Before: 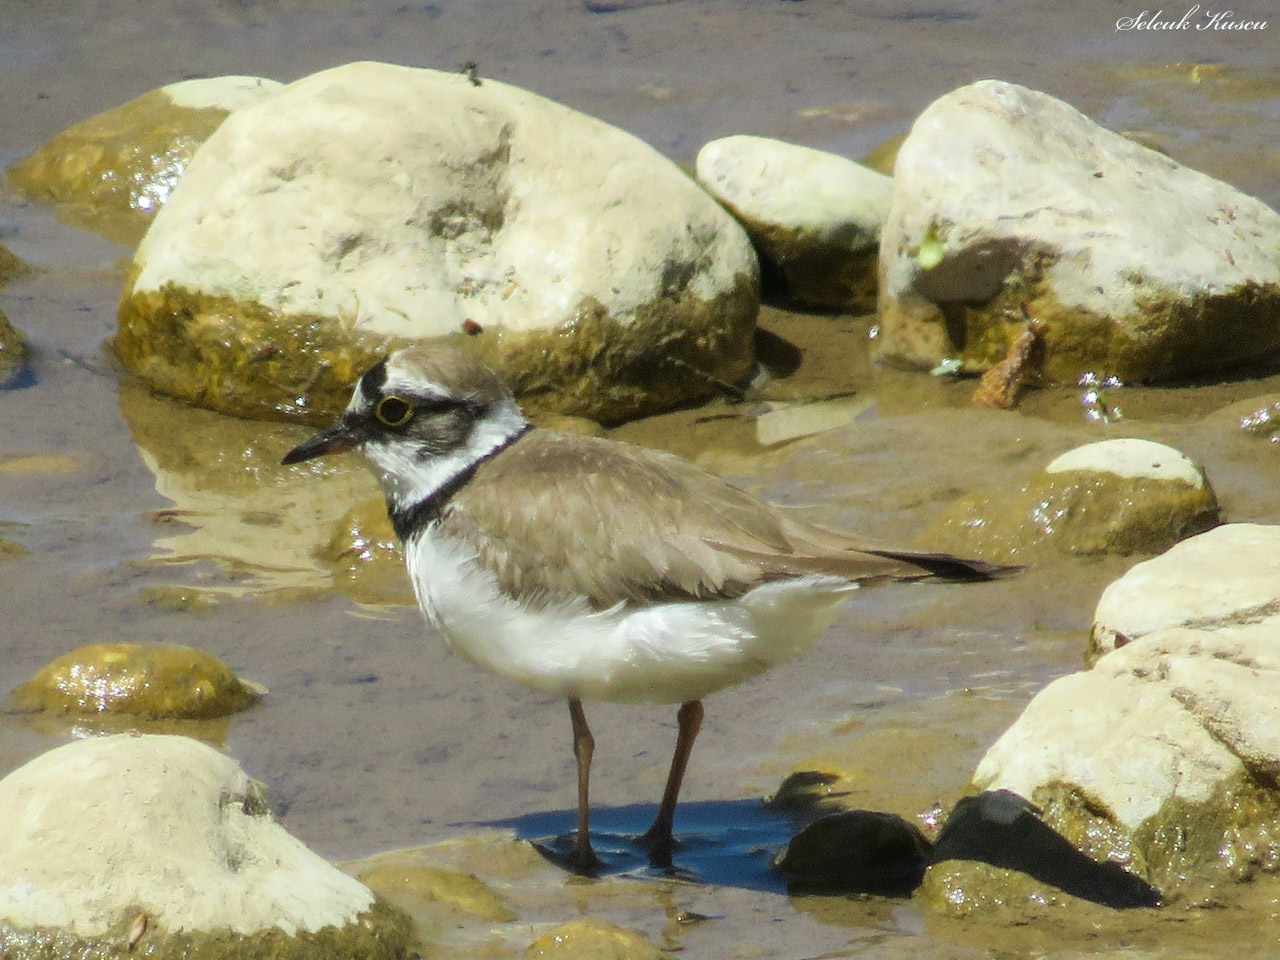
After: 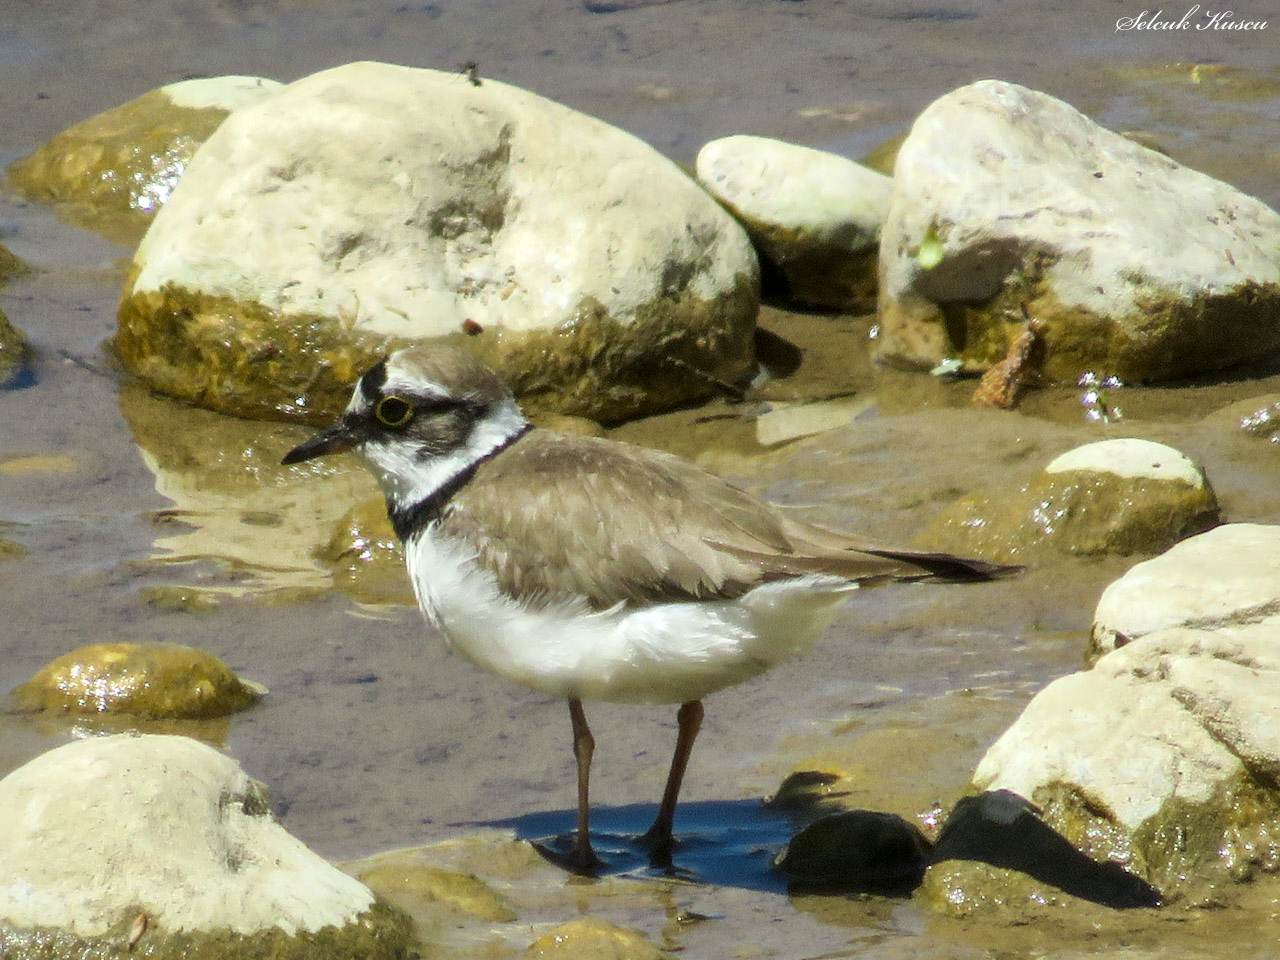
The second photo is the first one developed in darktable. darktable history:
local contrast: mode bilateral grid, contrast 21, coarseness 51, detail 141%, midtone range 0.2
